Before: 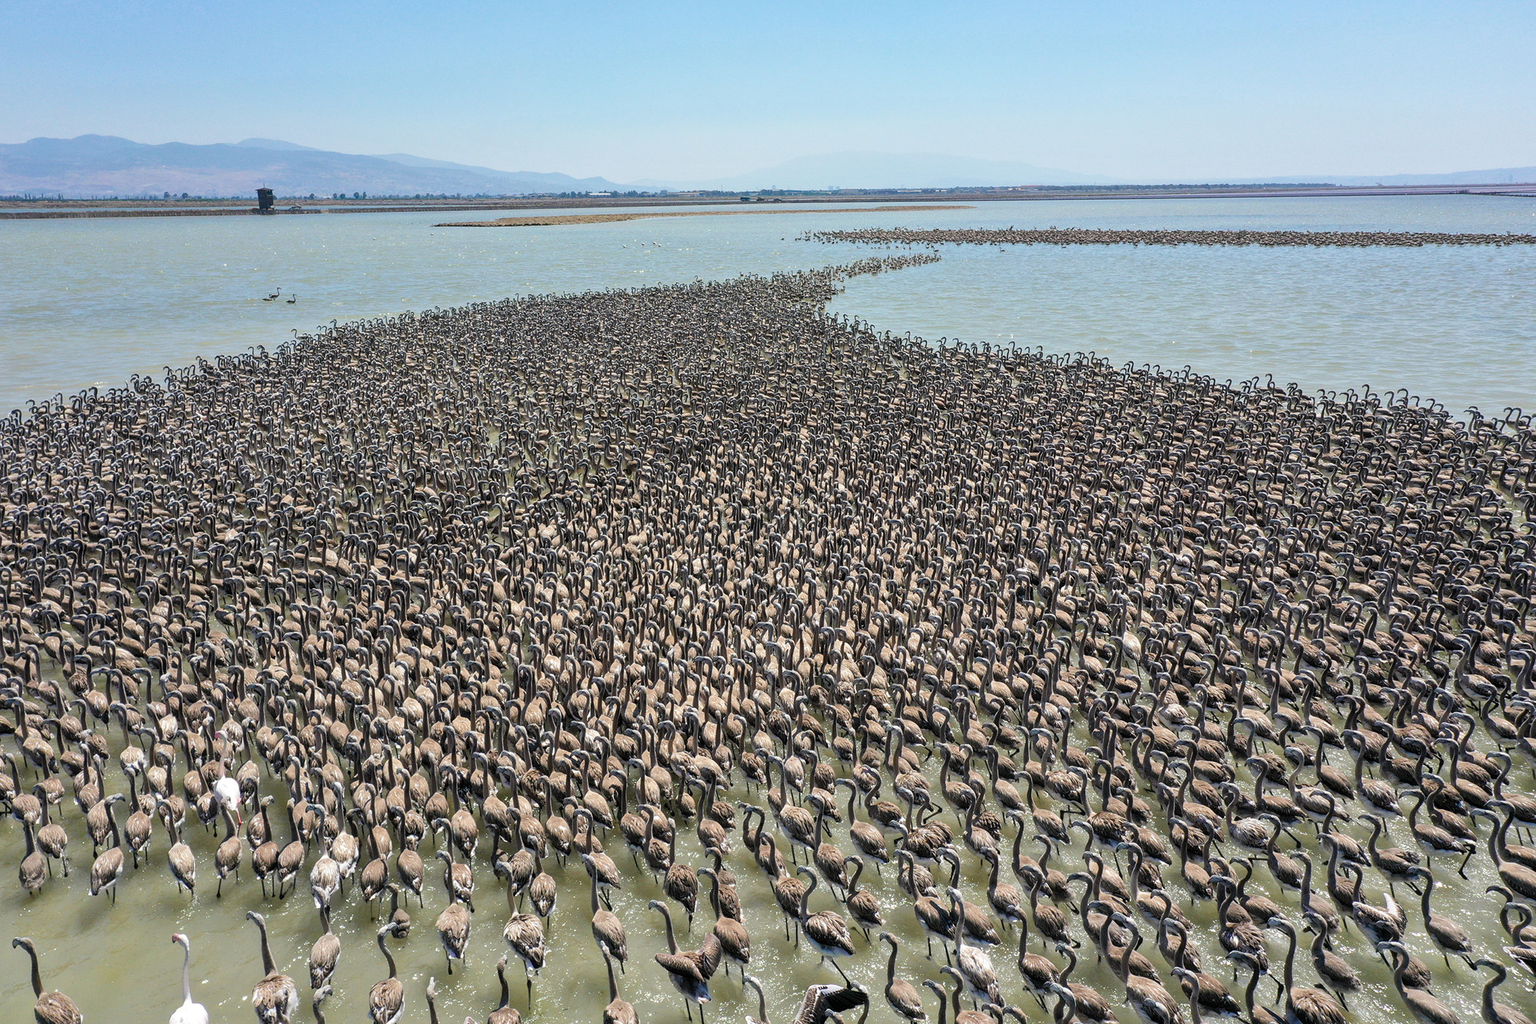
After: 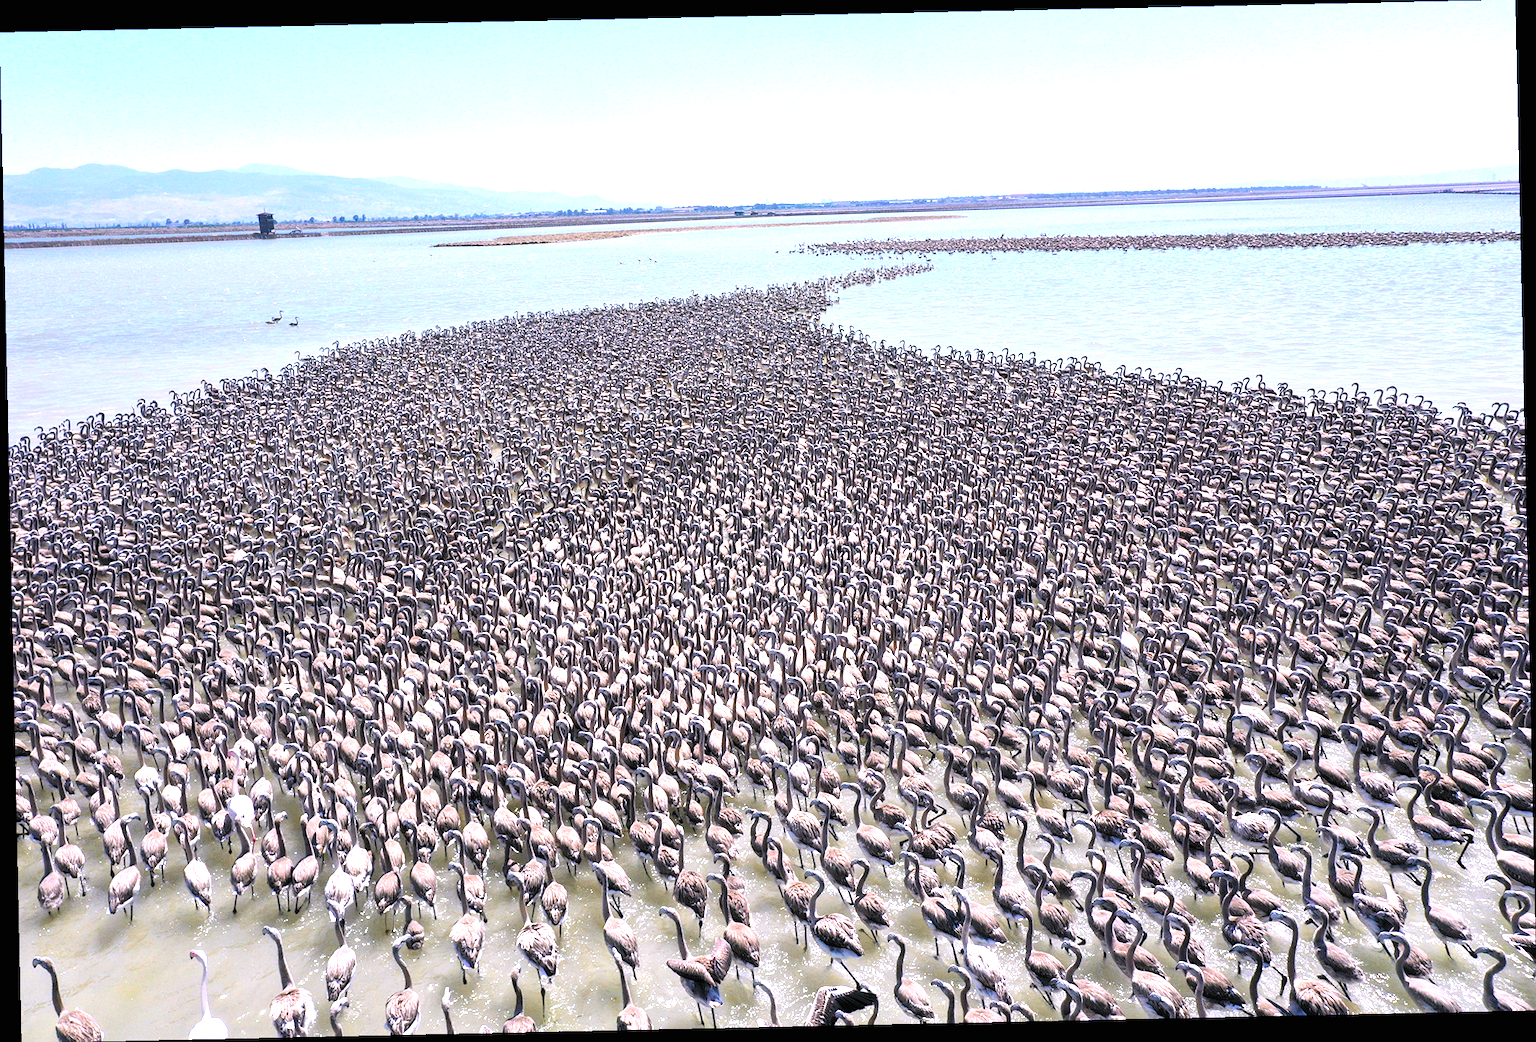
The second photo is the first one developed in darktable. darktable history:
white balance: red 1.042, blue 1.17
rotate and perspective: rotation -1.24°, automatic cropping off
exposure: black level correction 0, exposure 1 EV, compensate exposure bias true, compensate highlight preservation false
